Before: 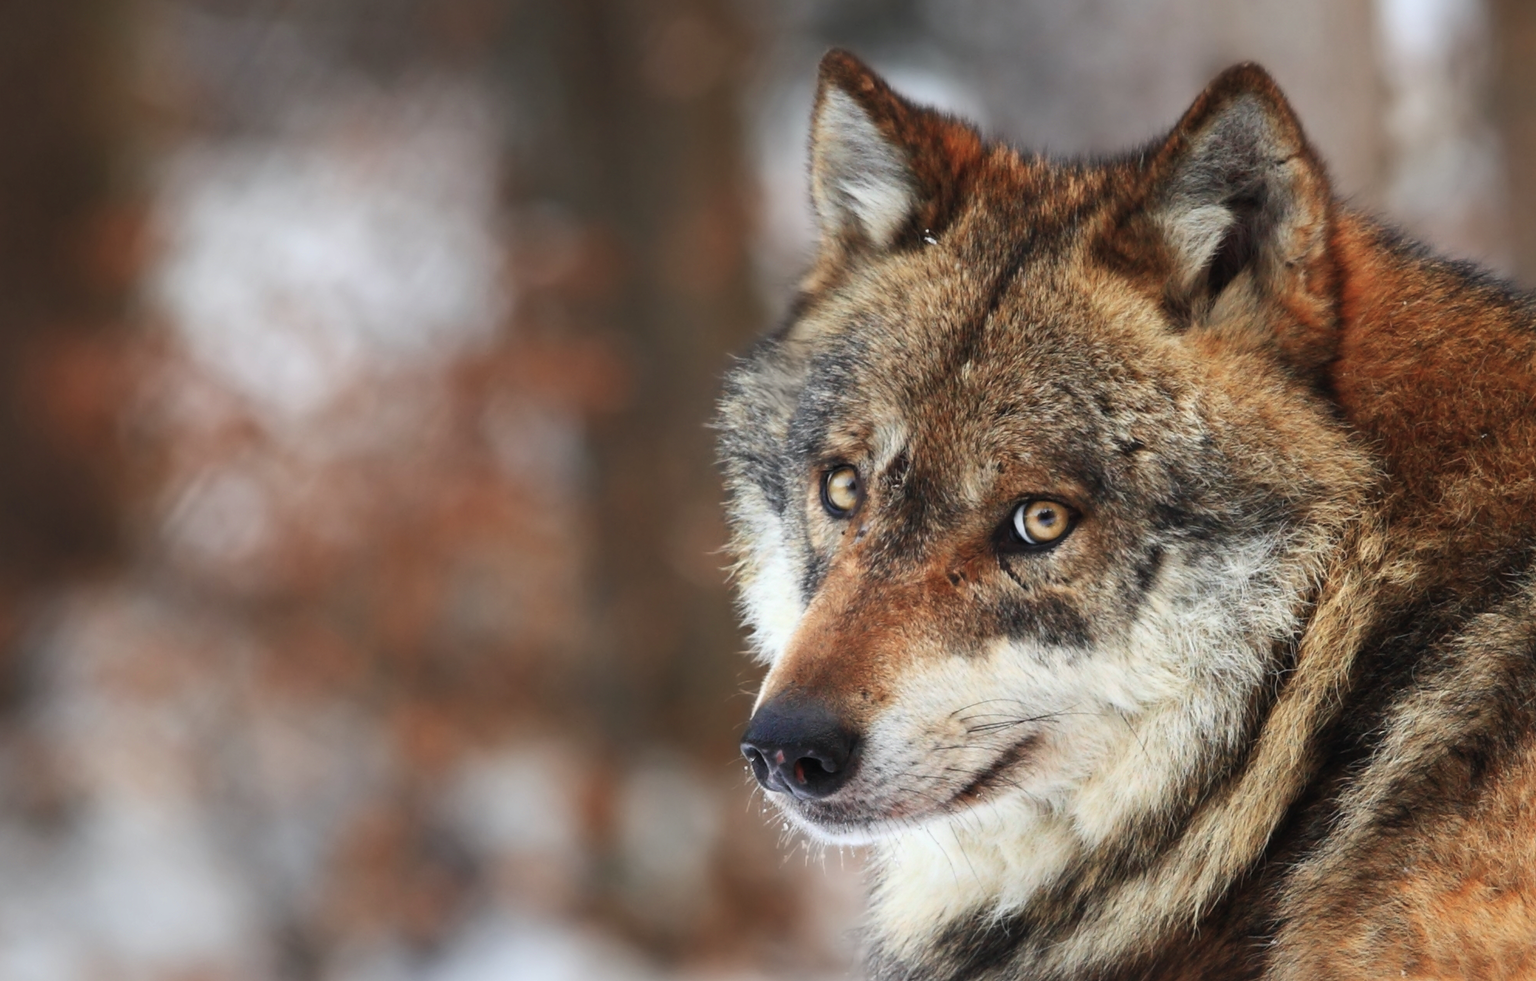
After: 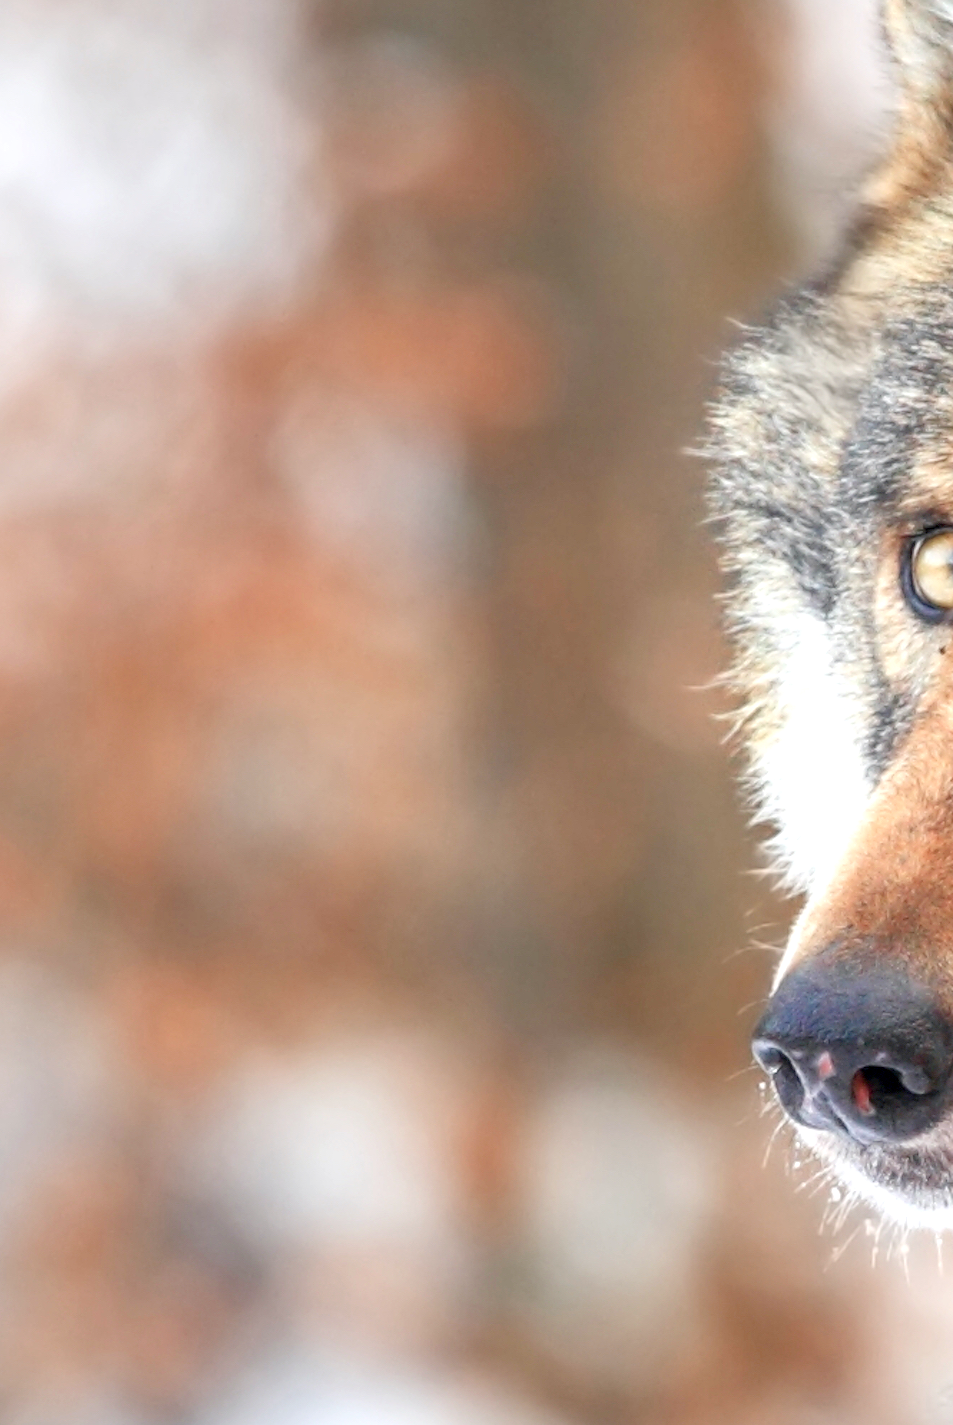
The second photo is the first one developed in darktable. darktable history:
crop and rotate: left 21.77%, top 18.528%, right 44.676%, bottom 2.997%
local contrast: detail 142%
levels: levels [0, 0.397, 0.955]
